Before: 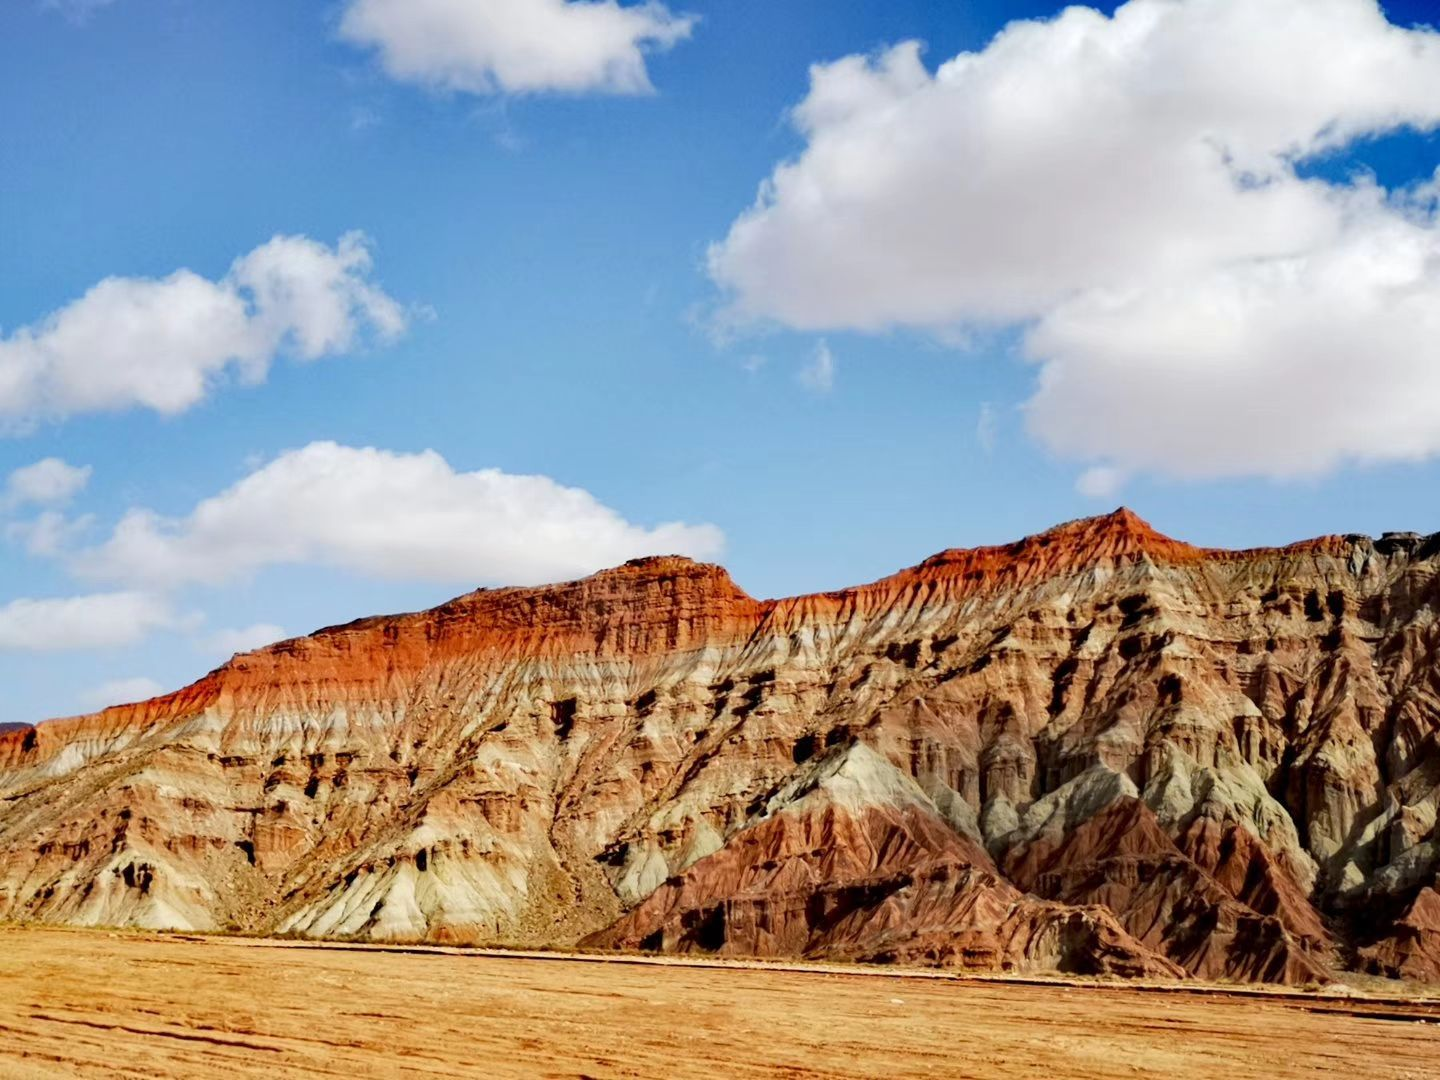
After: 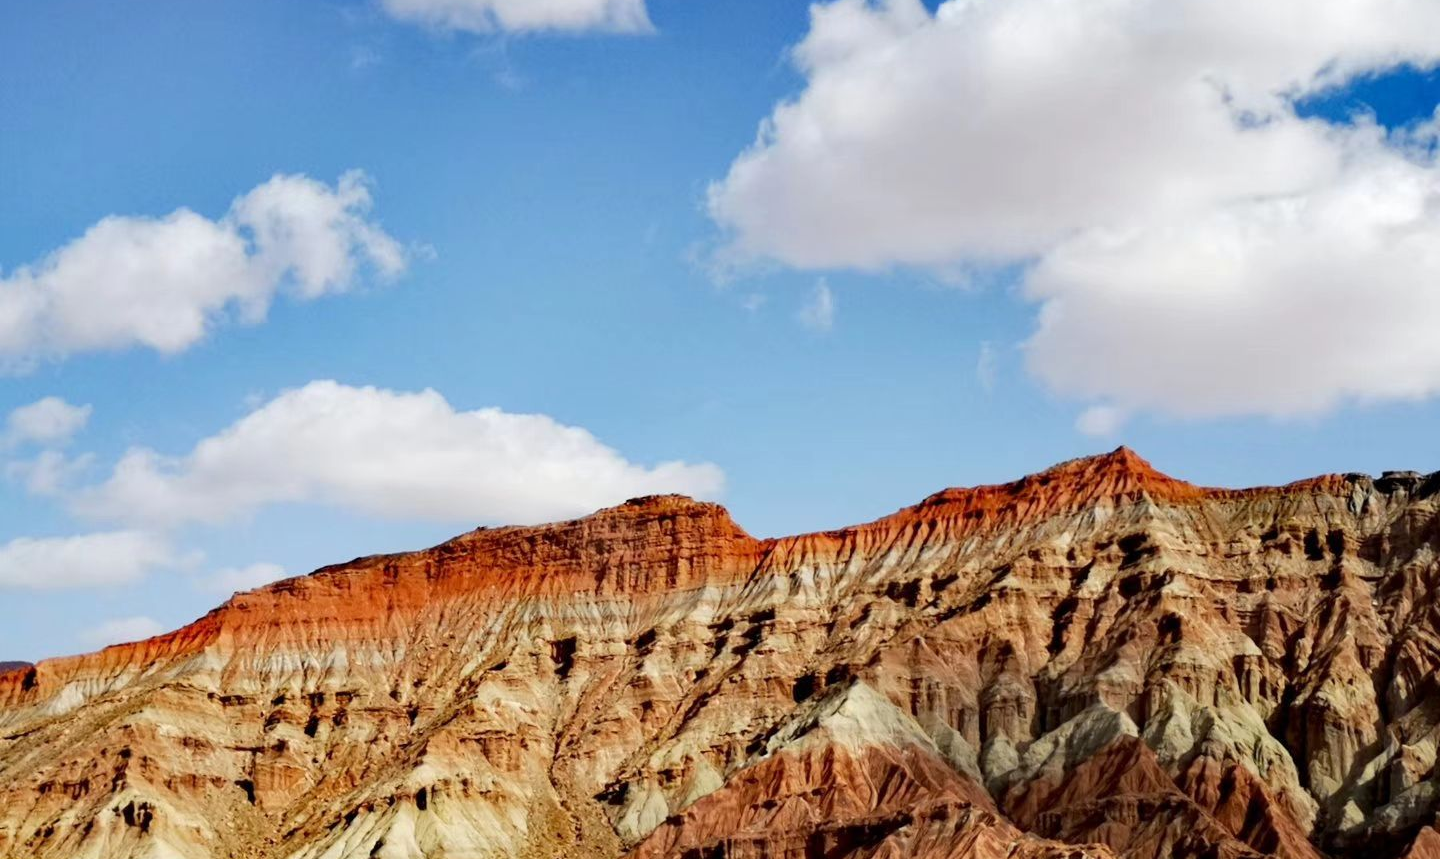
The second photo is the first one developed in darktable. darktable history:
crop and rotate: top 5.654%, bottom 14.753%
